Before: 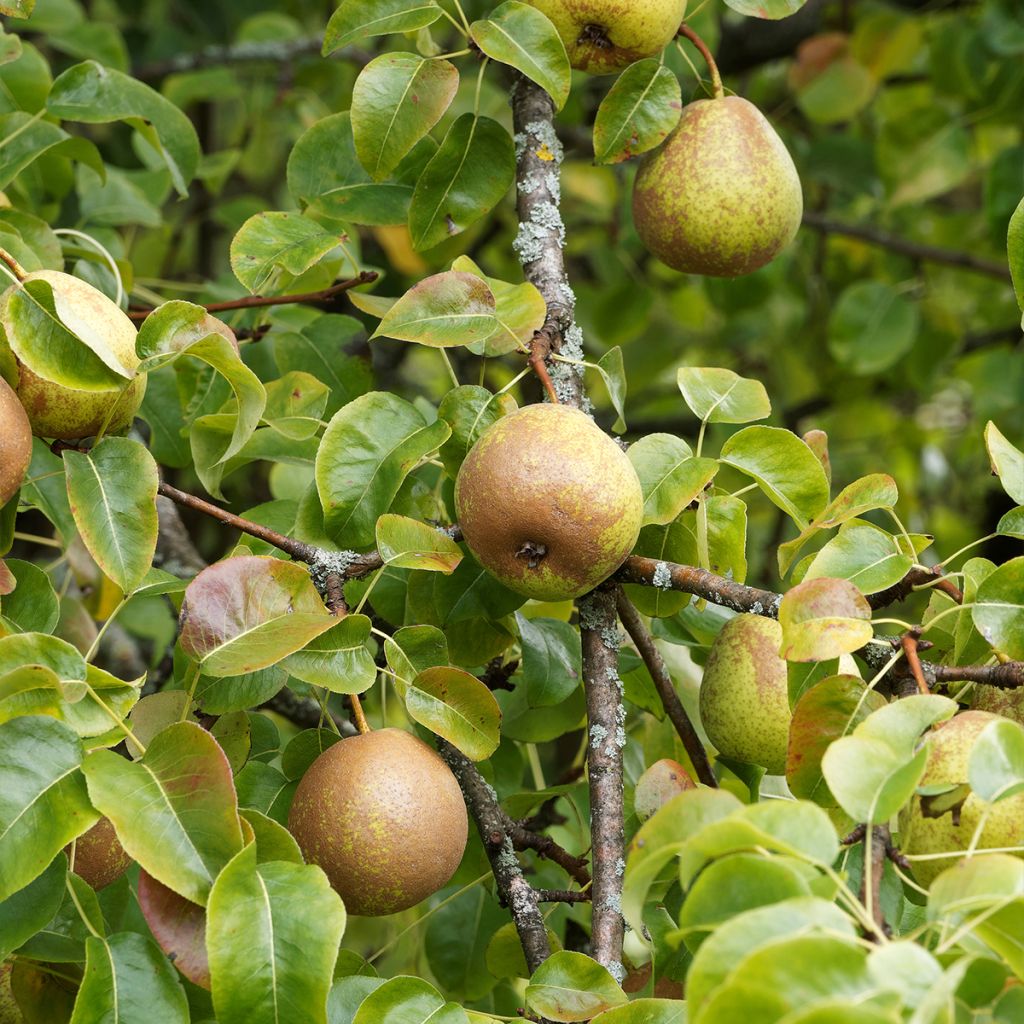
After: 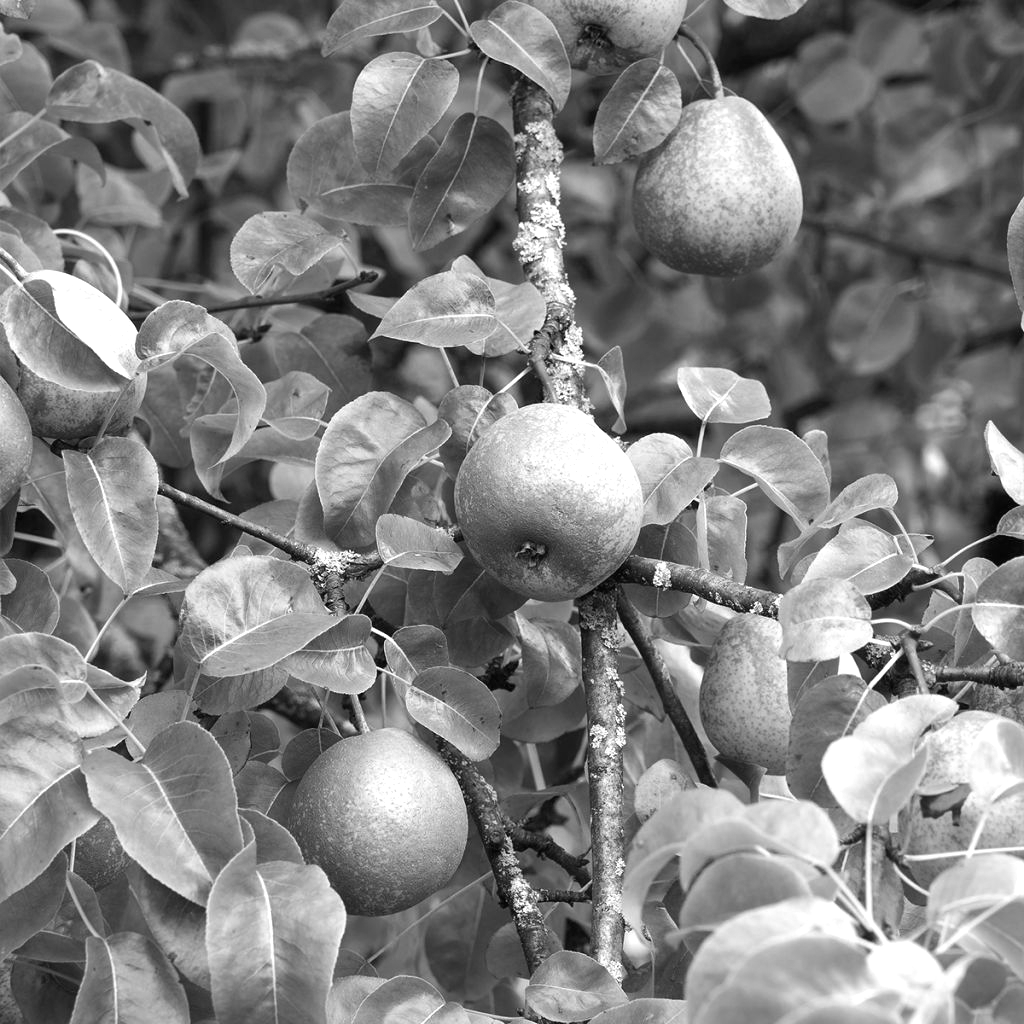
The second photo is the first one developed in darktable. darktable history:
exposure: black level correction 0, exposure 0.692 EV, compensate highlight preservation false
color calibration: output gray [0.253, 0.26, 0.487, 0], gray › normalize channels true, x 0.37, y 0.382, temperature 4315.42 K, gamut compression 0.003
